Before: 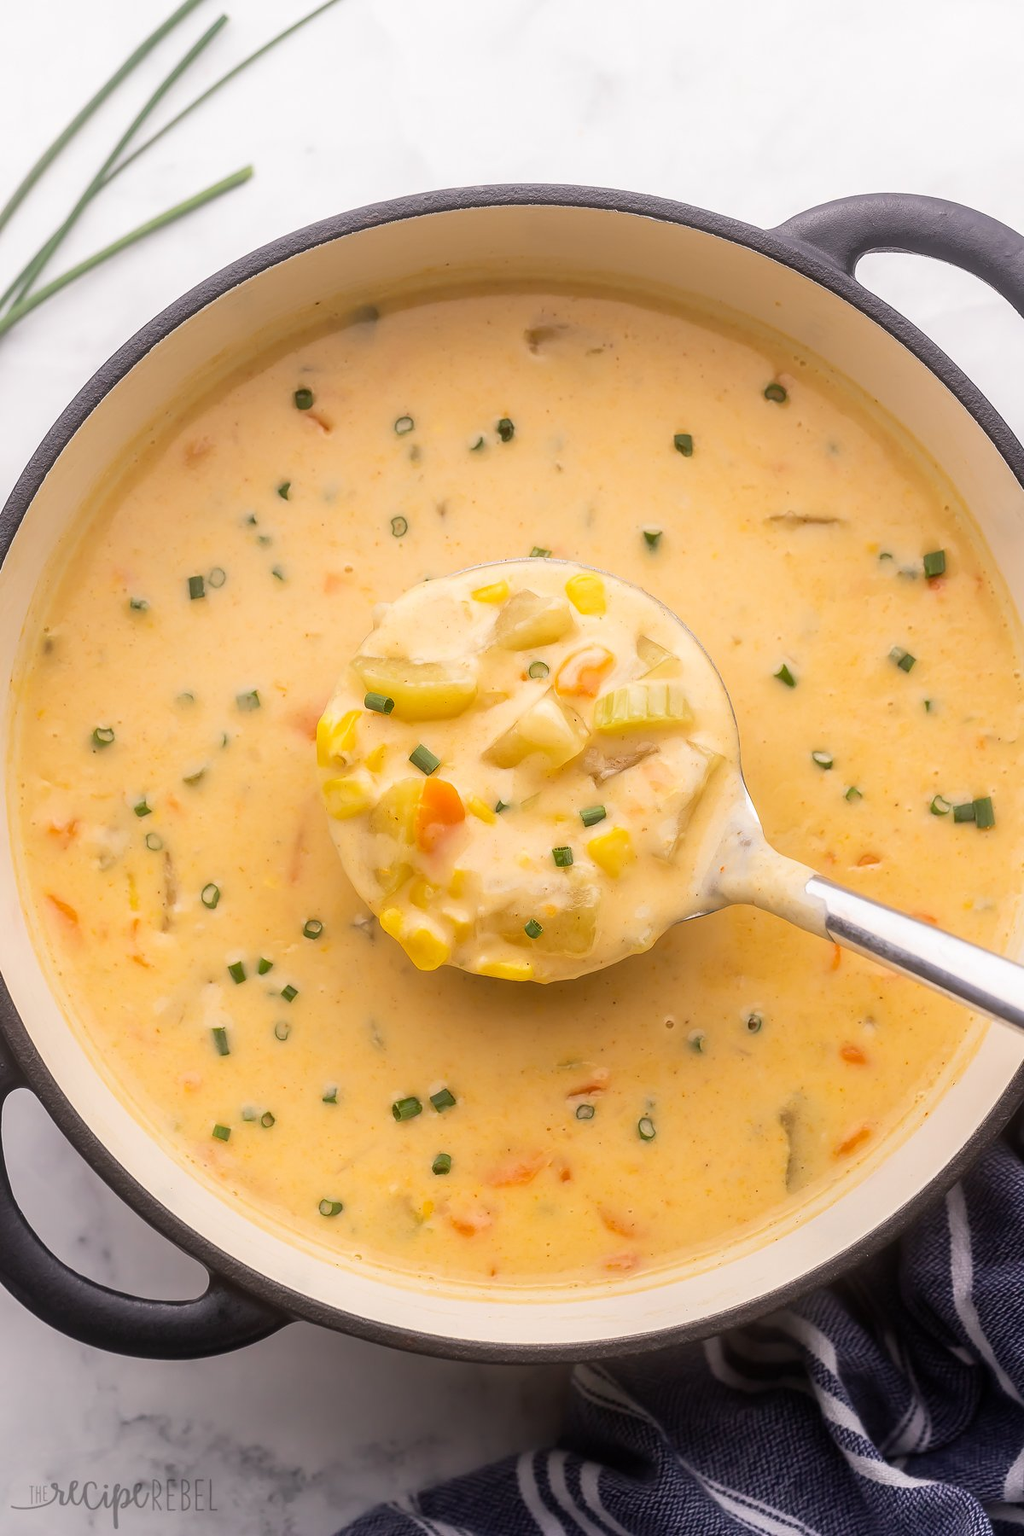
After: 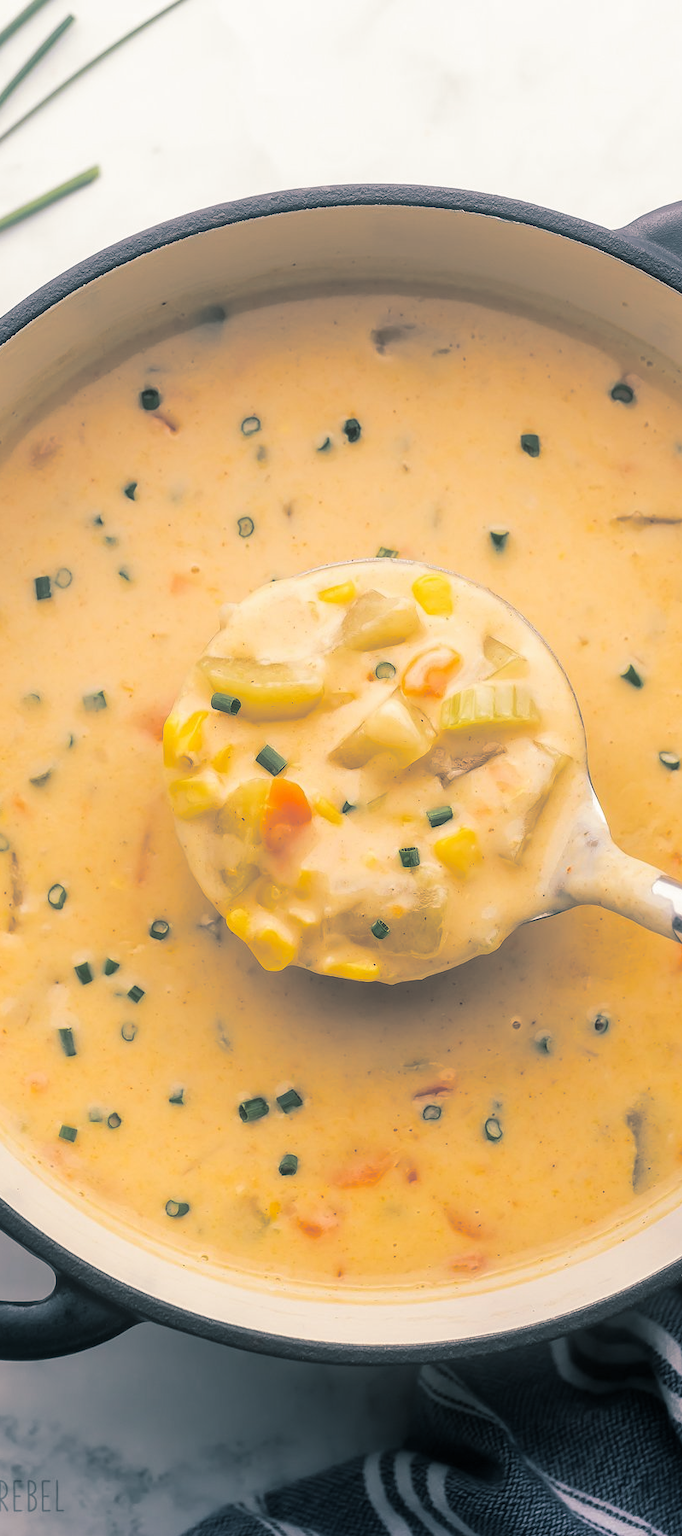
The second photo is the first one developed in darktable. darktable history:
crop and rotate: left 15.055%, right 18.278%
split-toning: shadows › hue 205.2°, shadows › saturation 0.43, highlights › hue 54°, highlights › saturation 0.54
